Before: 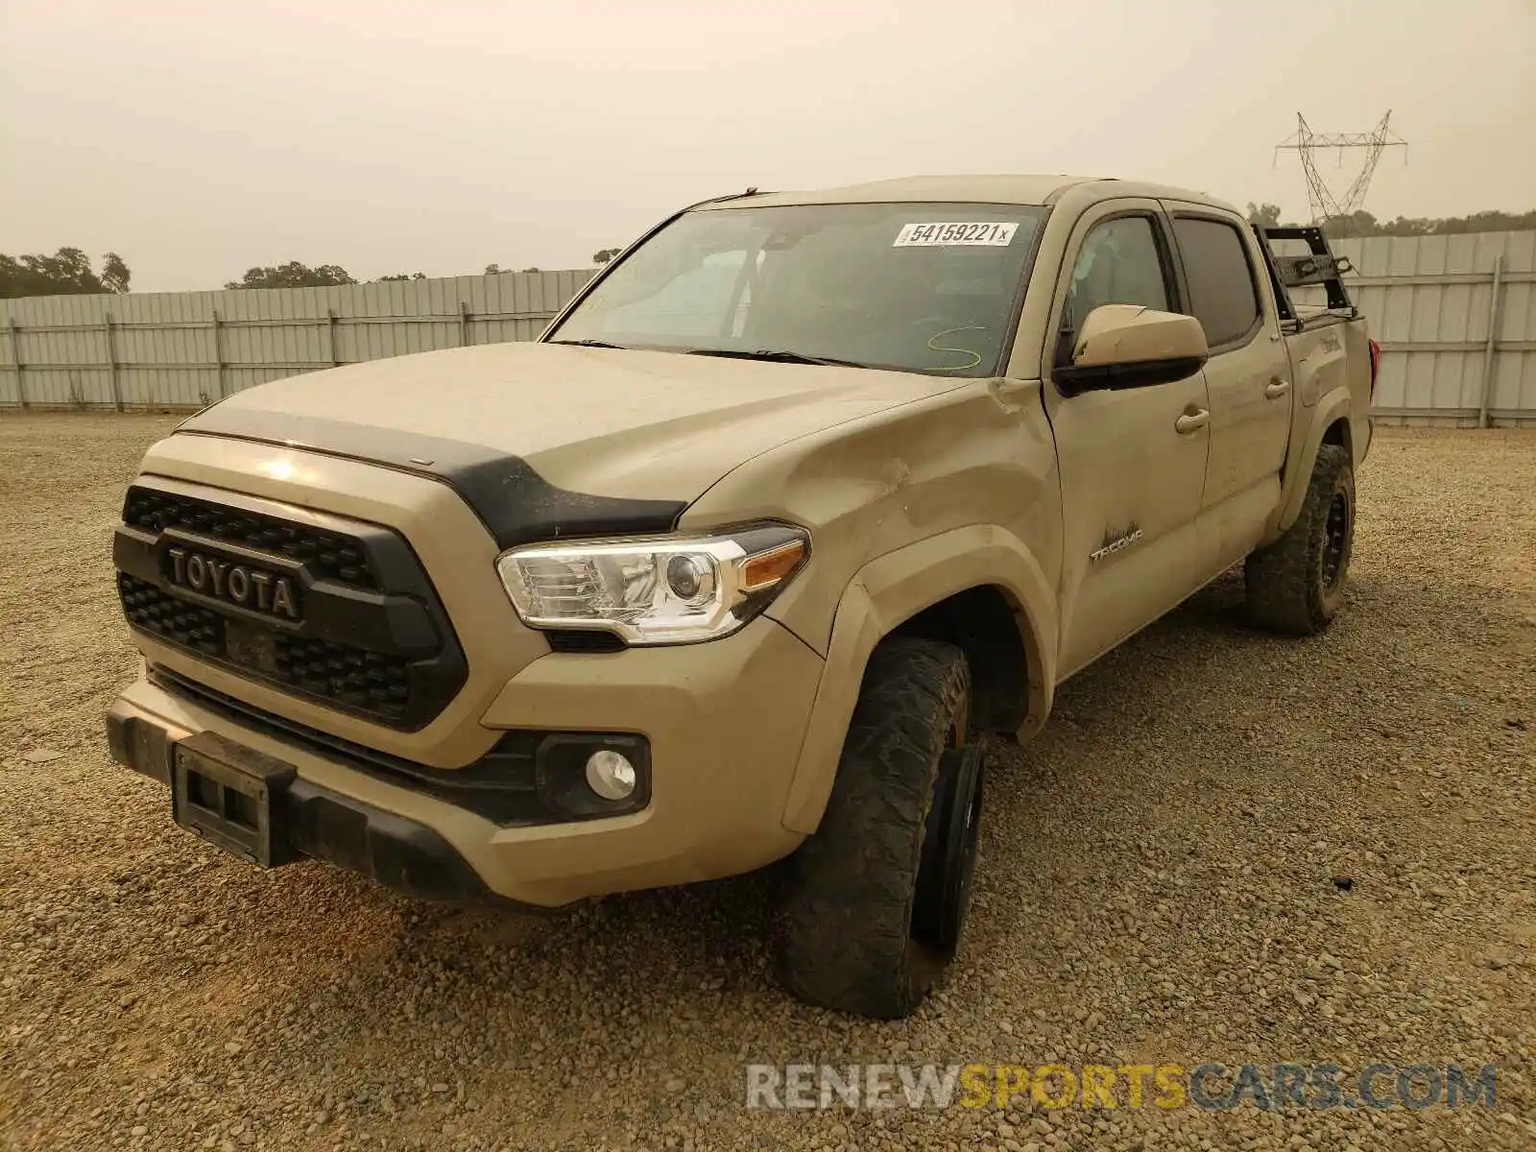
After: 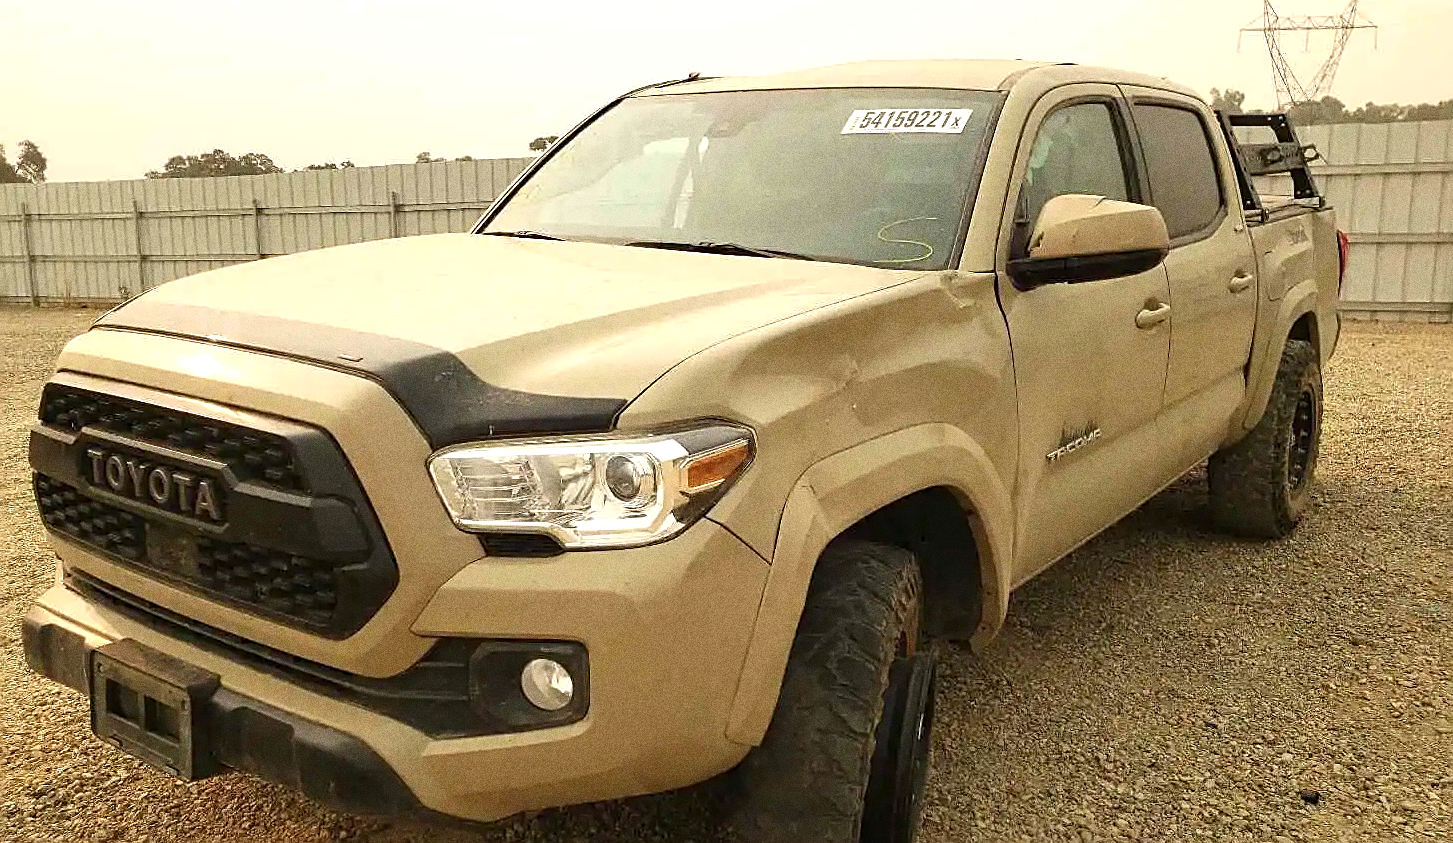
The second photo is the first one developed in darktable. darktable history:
sharpen: on, module defaults
crop: left 5.596%, top 10.314%, right 3.534%, bottom 19.395%
grain: coarseness 0.09 ISO, strength 40%
exposure: black level correction 0, exposure 0.7 EV, compensate exposure bias true, compensate highlight preservation false
